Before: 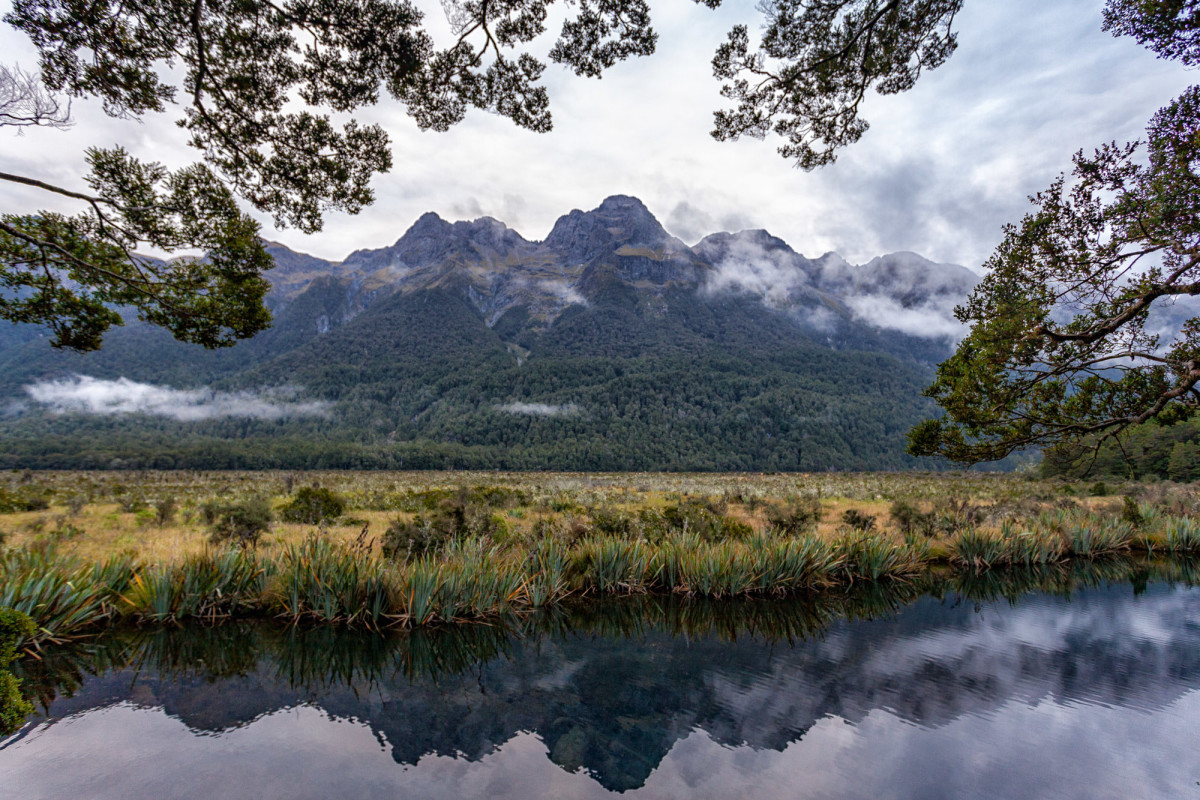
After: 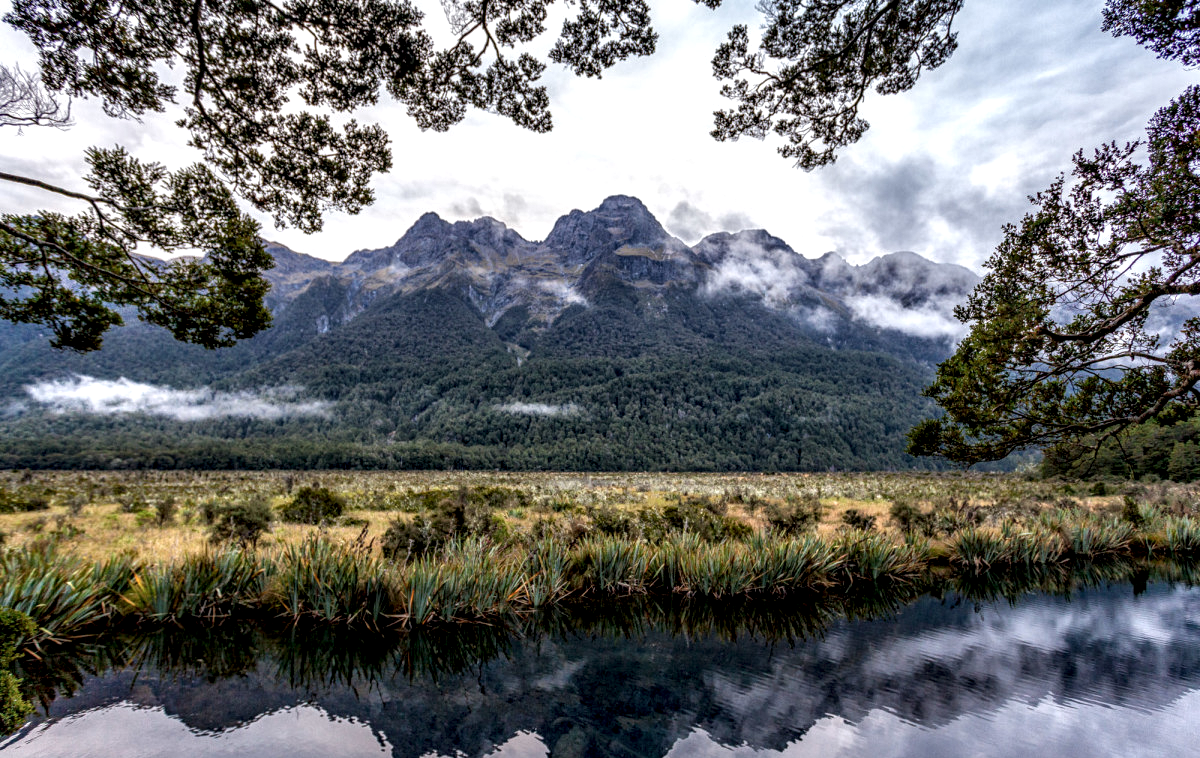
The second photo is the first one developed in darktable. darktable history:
local contrast: highlights 64%, shadows 54%, detail 169%, midtone range 0.52
crop and rotate: top 0%, bottom 5.225%
